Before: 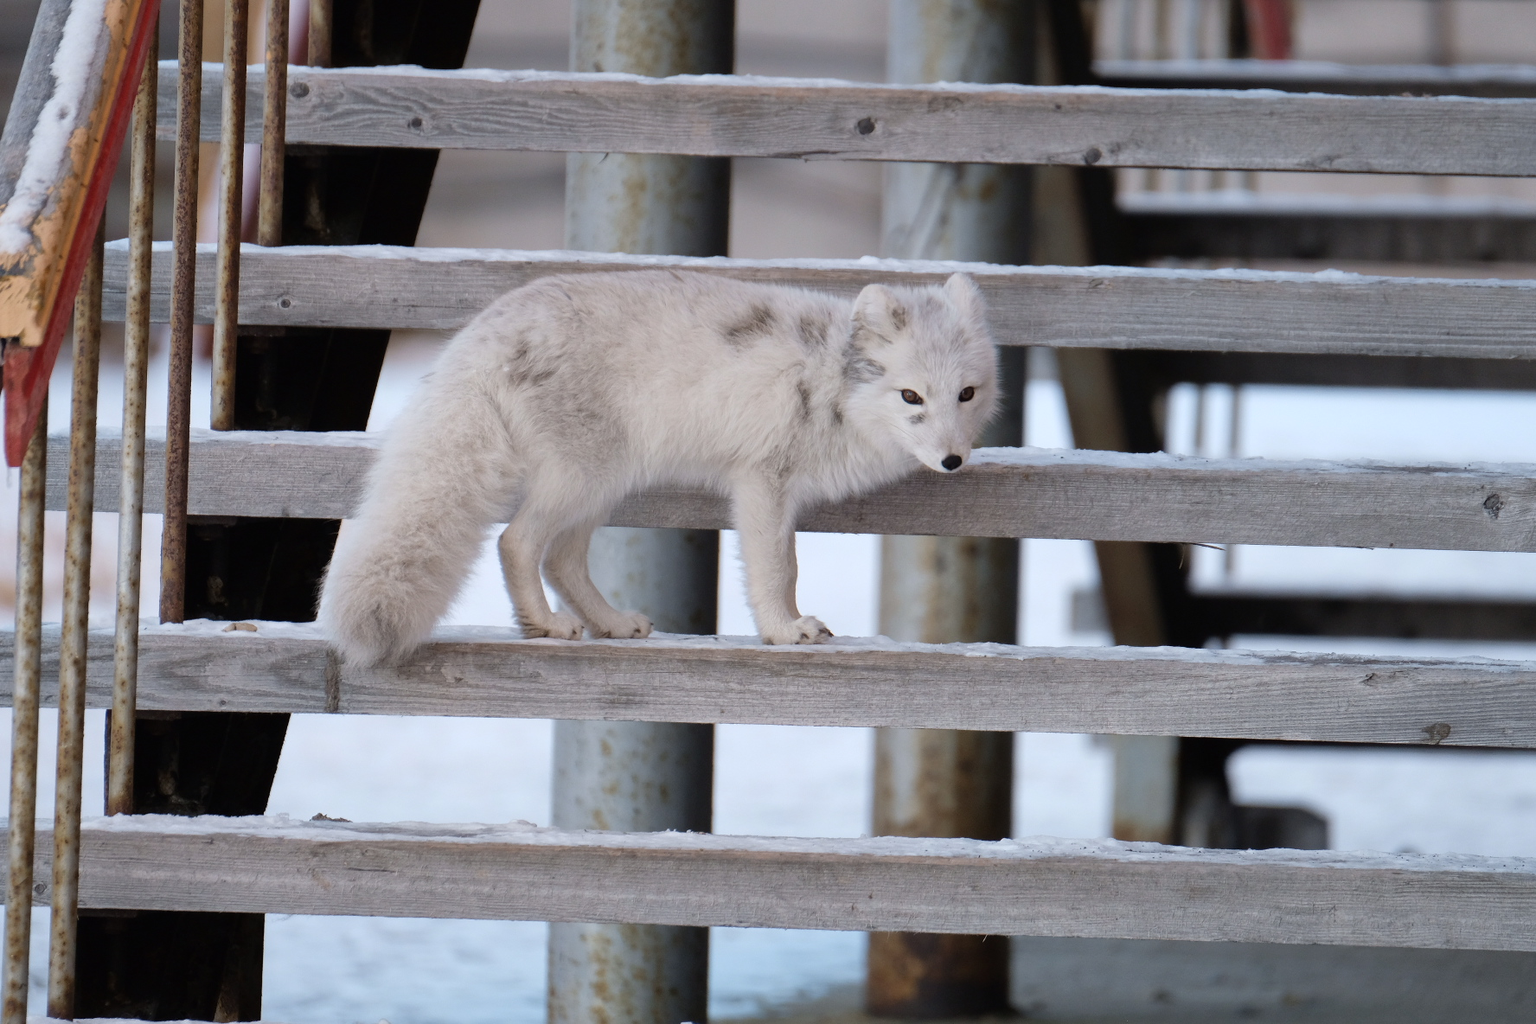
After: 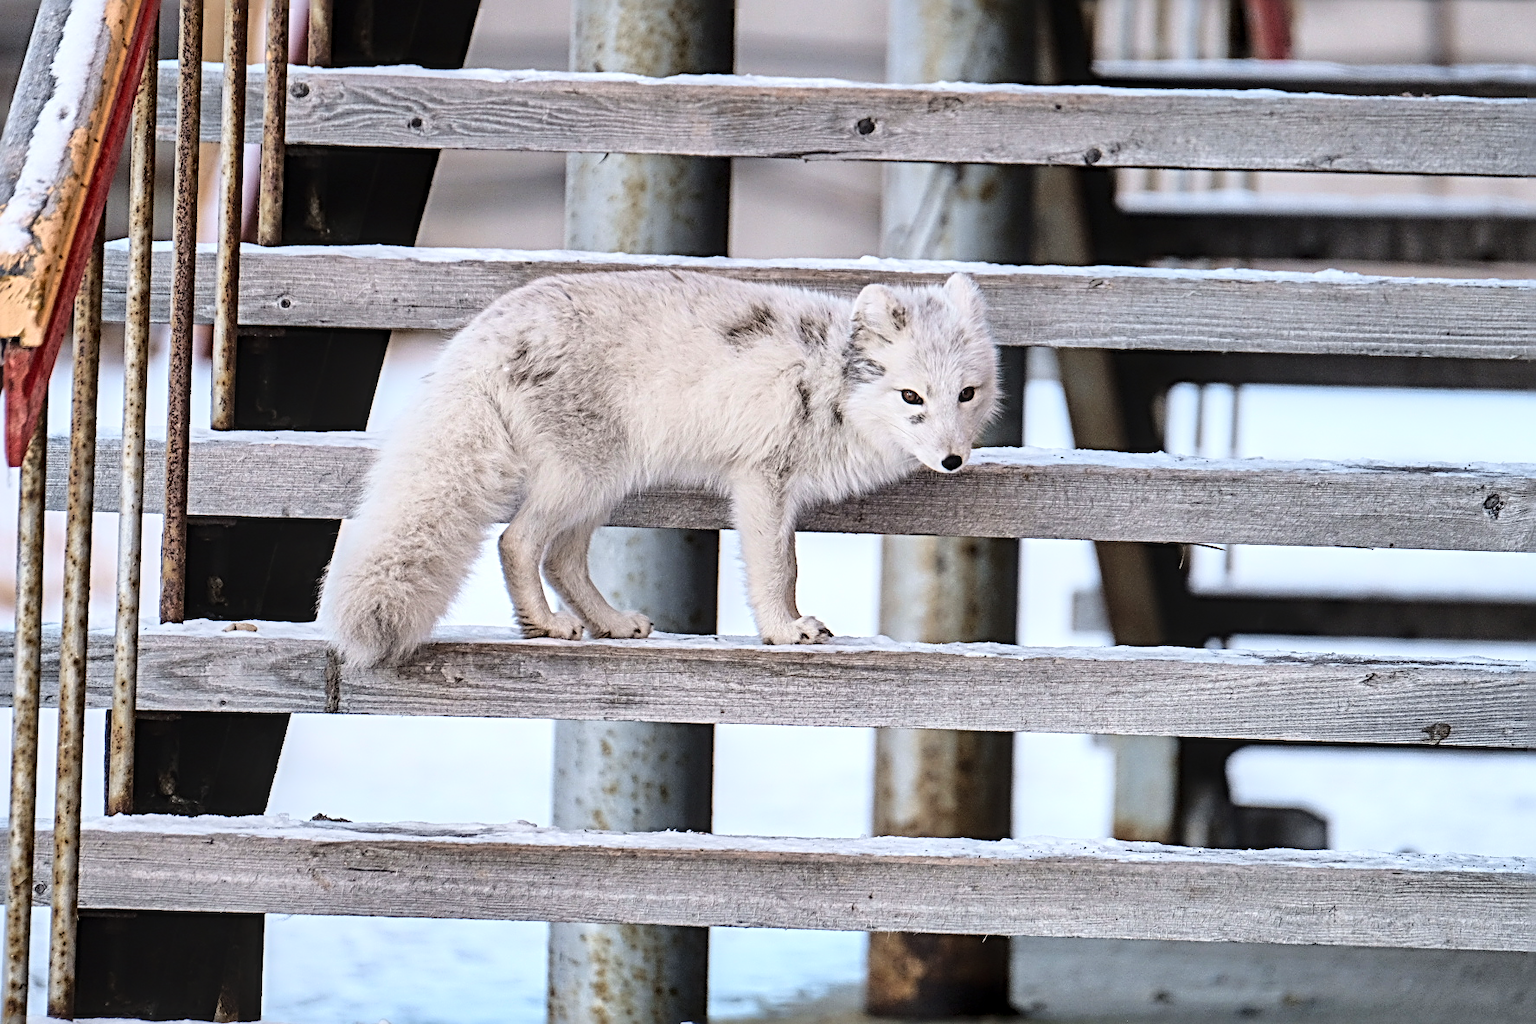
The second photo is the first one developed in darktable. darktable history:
local contrast: detail 130%
sharpen: radius 3.716, amount 0.933
shadows and highlights: soften with gaussian
base curve: curves: ch0 [(0, 0) (0.028, 0.03) (0.121, 0.232) (0.46, 0.748) (0.859, 0.968) (1, 1)]
